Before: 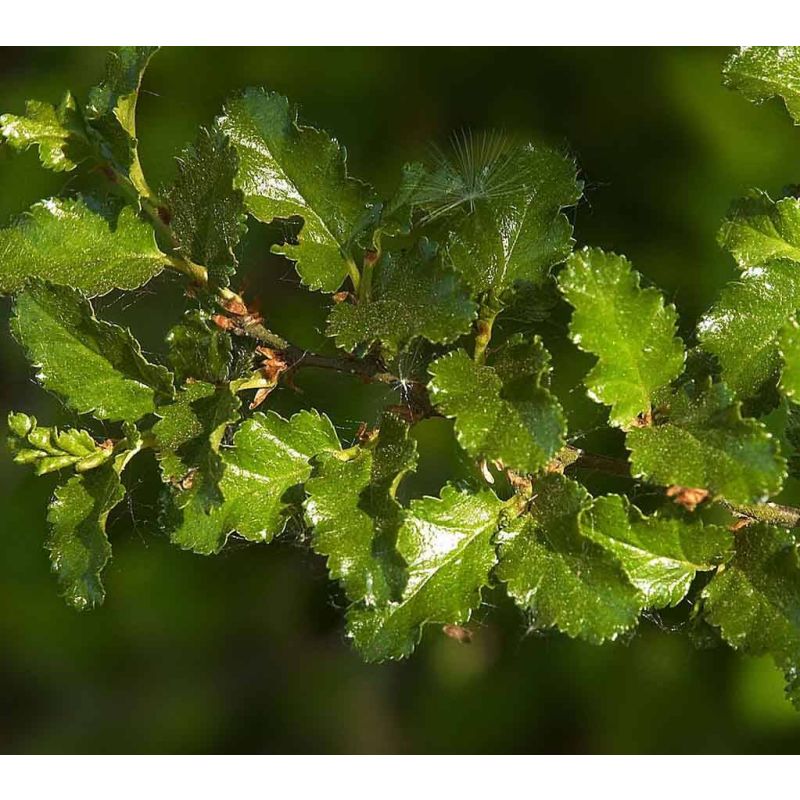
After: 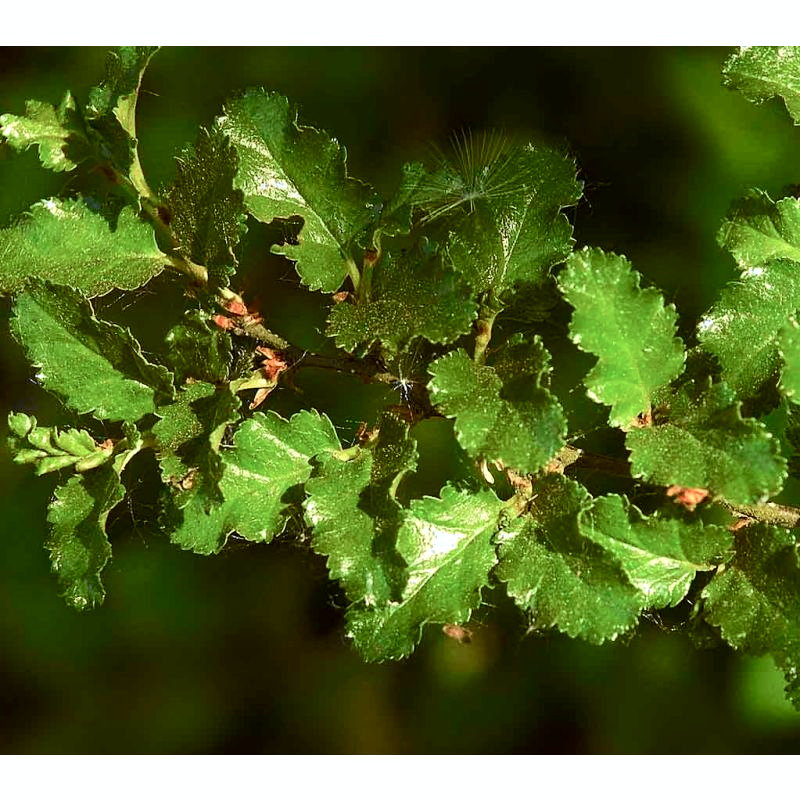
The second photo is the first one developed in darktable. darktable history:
color balance: contrast 10%
tone curve: curves: ch0 [(0, 0) (0.037, 0.011) (0.131, 0.108) (0.279, 0.279) (0.476, 0.554) (0.617, 0.693) (0.704, 0.77) (0.813, 0.852) (0.916, 0.924) (1, 0.993)]; ch1 [(0, 0) (0.318, 0.278) (0.444, 0.427) (0.493, 0.492) (0.508, 0.502) (0.534, 0.531) (0.562, 0.571) (0.626, 0.667) (0.746, 0.764) (1, 1)]; ch2 [(0, 0) (0.316, 0.292) (0.381, 0.37) (0.423, 0.448) (0.476, 0.492) (0.502, 0.498) (0.522, 0.518) (0.533, 0.532) (0.586, 0.631) (0.634, 0.663) (0.7, 0.7) (0.861, 0.808) (1, 0.951)], color space Lab, independent channels, preserve colors none
color correction: highlights a* -3.28, highlights b* -6.24, shadows a* 3.1, shadows b* 5.19
